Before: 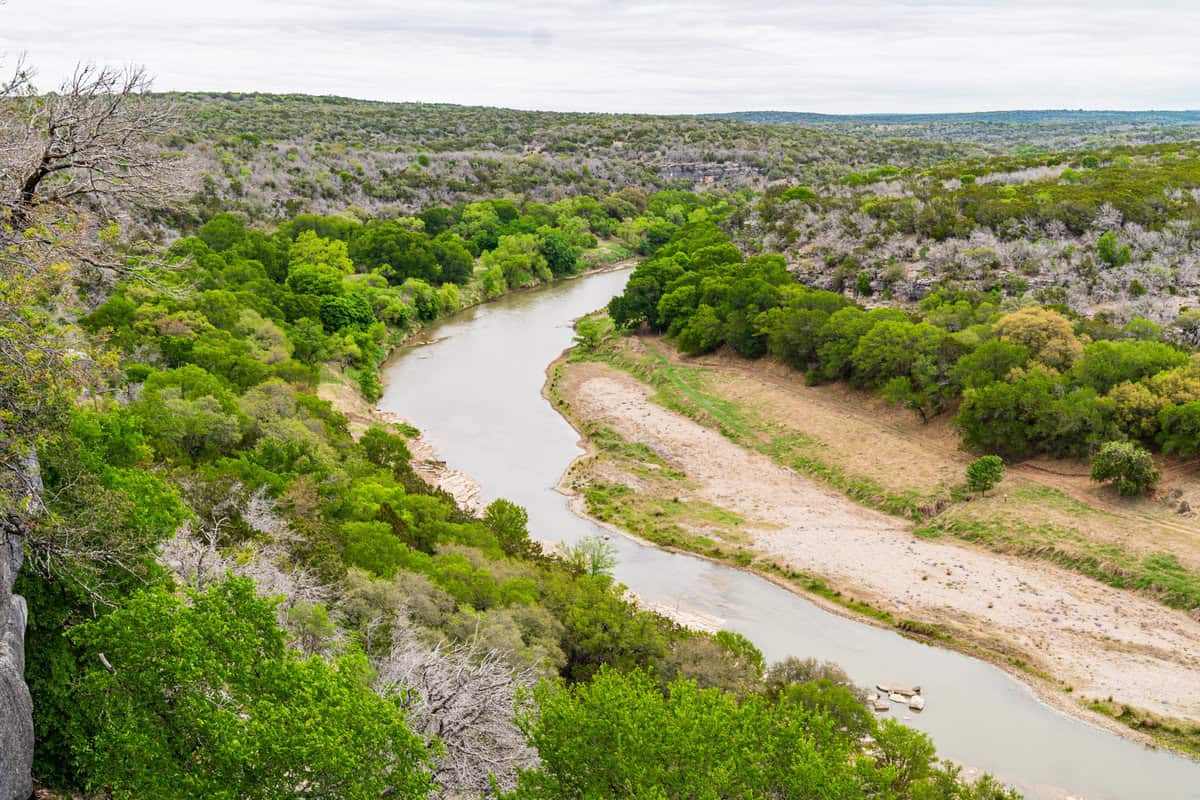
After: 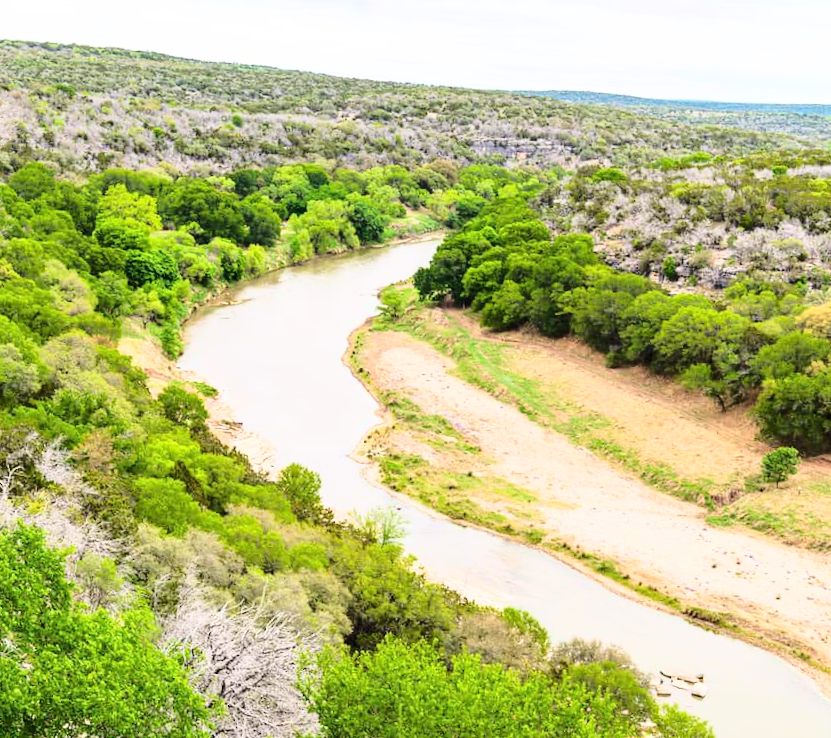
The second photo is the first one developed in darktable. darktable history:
crop and rotate: angle -3.21°, left 13.928%, top 0.041%, right 11.061%, bottom 0.022%
base curve: curves: ch0 [(0, 0) (0.032, 0.037) (0.105, 0.228) (0.435, 0.76) (0.856, 0.983) (1, 1)]
